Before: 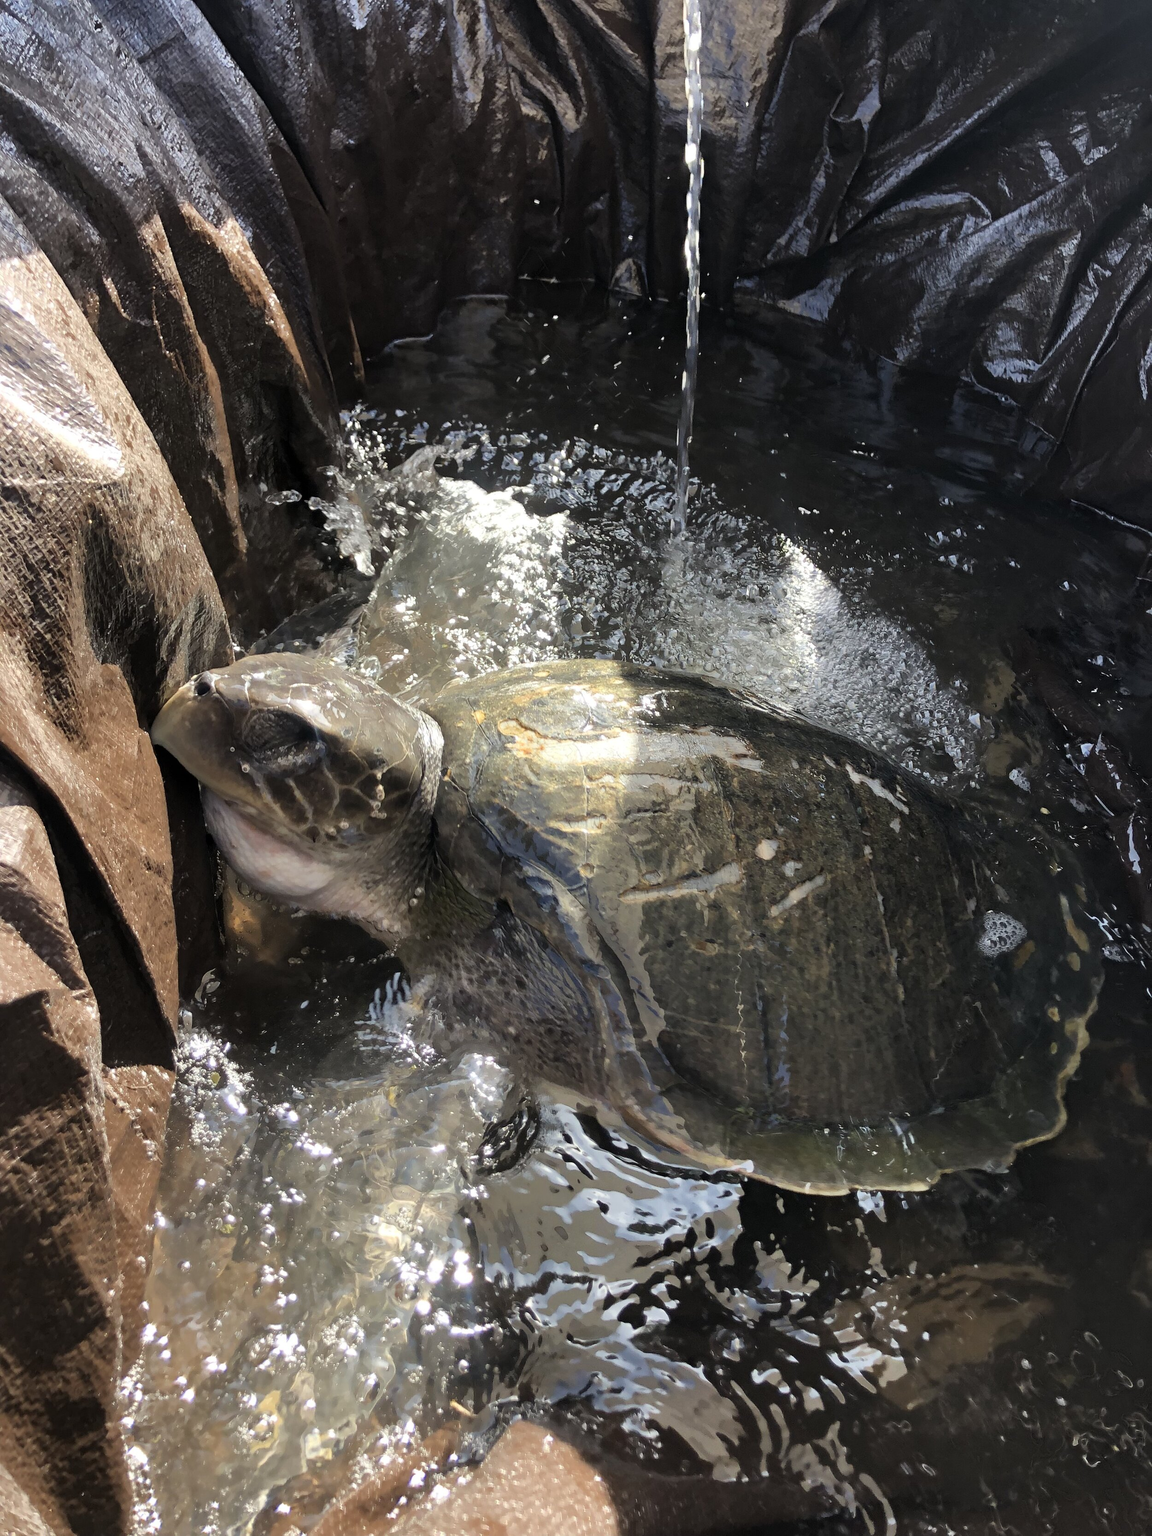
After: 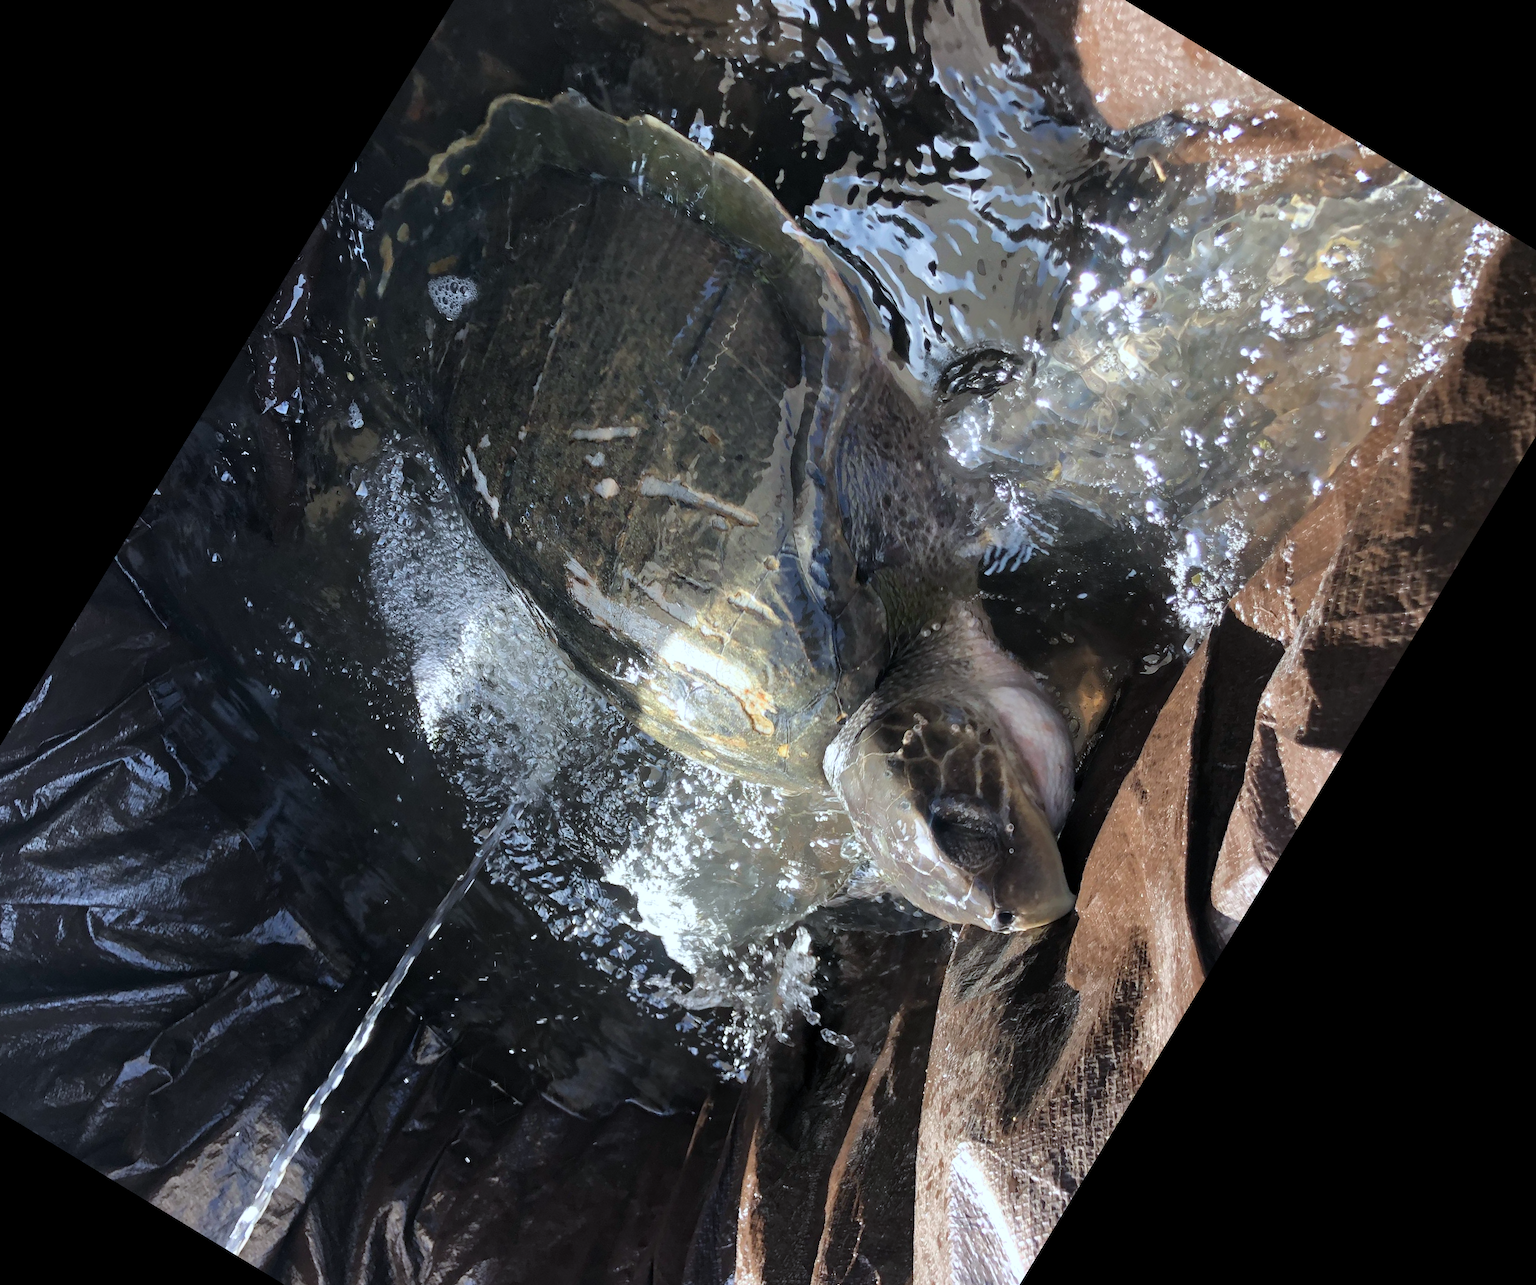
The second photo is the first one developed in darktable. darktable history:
crop and rotate: angle 148.68°, left 9.111%, top 15.603%, right 4.588%, bottom 17.041%
color calibration: x 0.37, y 0.382, temperature 4313.32 K
